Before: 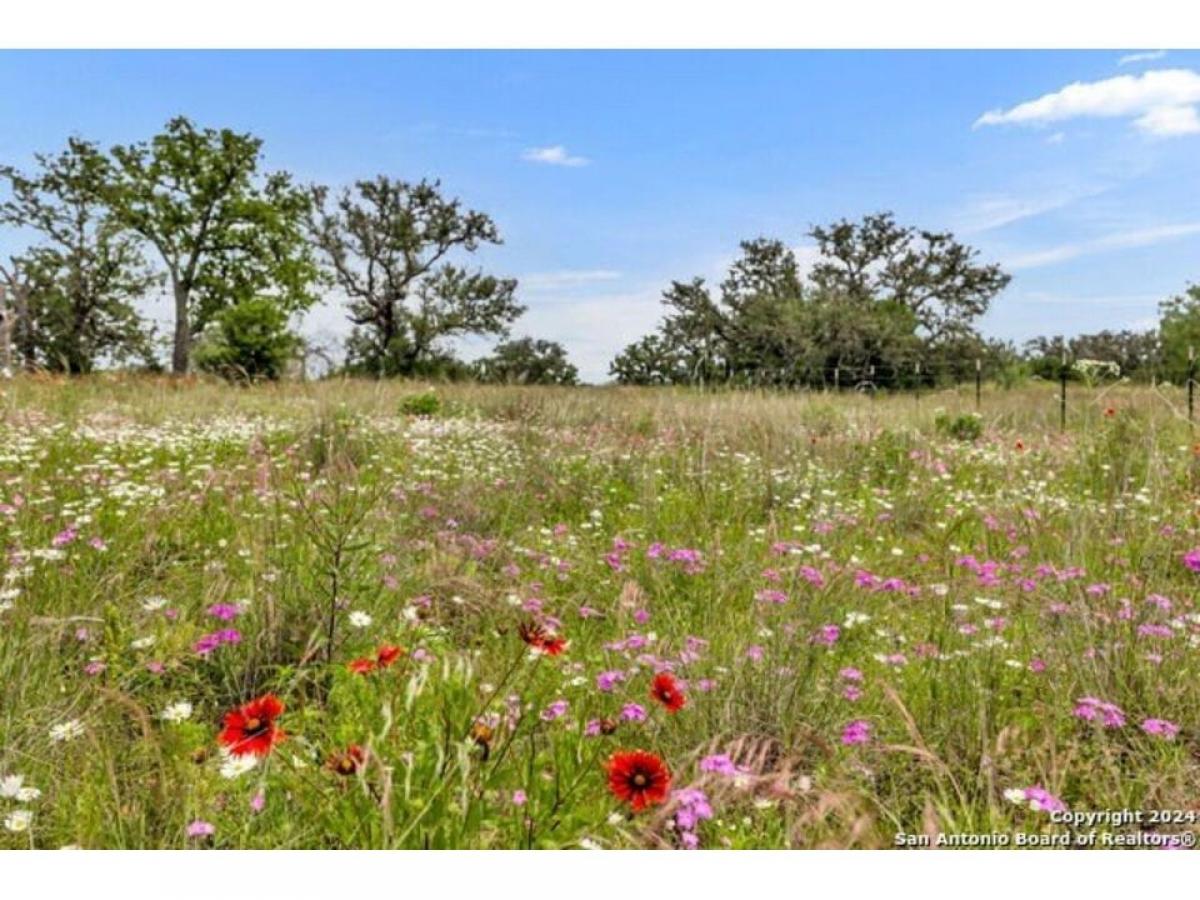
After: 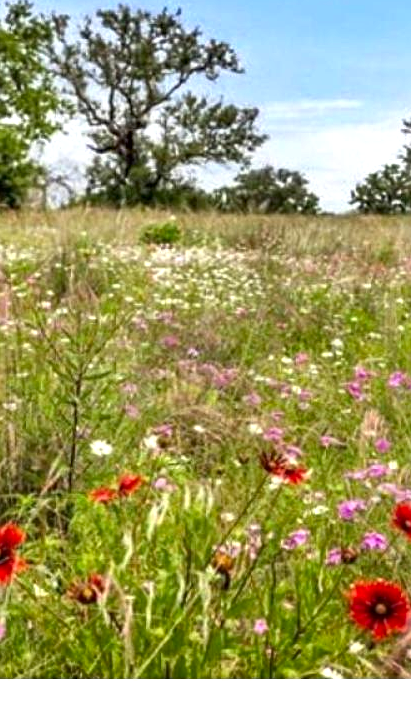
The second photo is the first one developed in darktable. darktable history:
exposure: black level correction 0, exposure 0.5 EV, compensate highlight preservation false
haze removal: strength 0.107, compatibility mode true, adaptive false
crop and rotate: left 21.6%, top 19%, right 44.077%, bottom 2.964%
contrast brightness saturation: contrast 0.029, brightness -0.042
shadows and highlights: shadows 32.23, highlights -33.2, soften with gaussian
sharpen: amount 0.204
